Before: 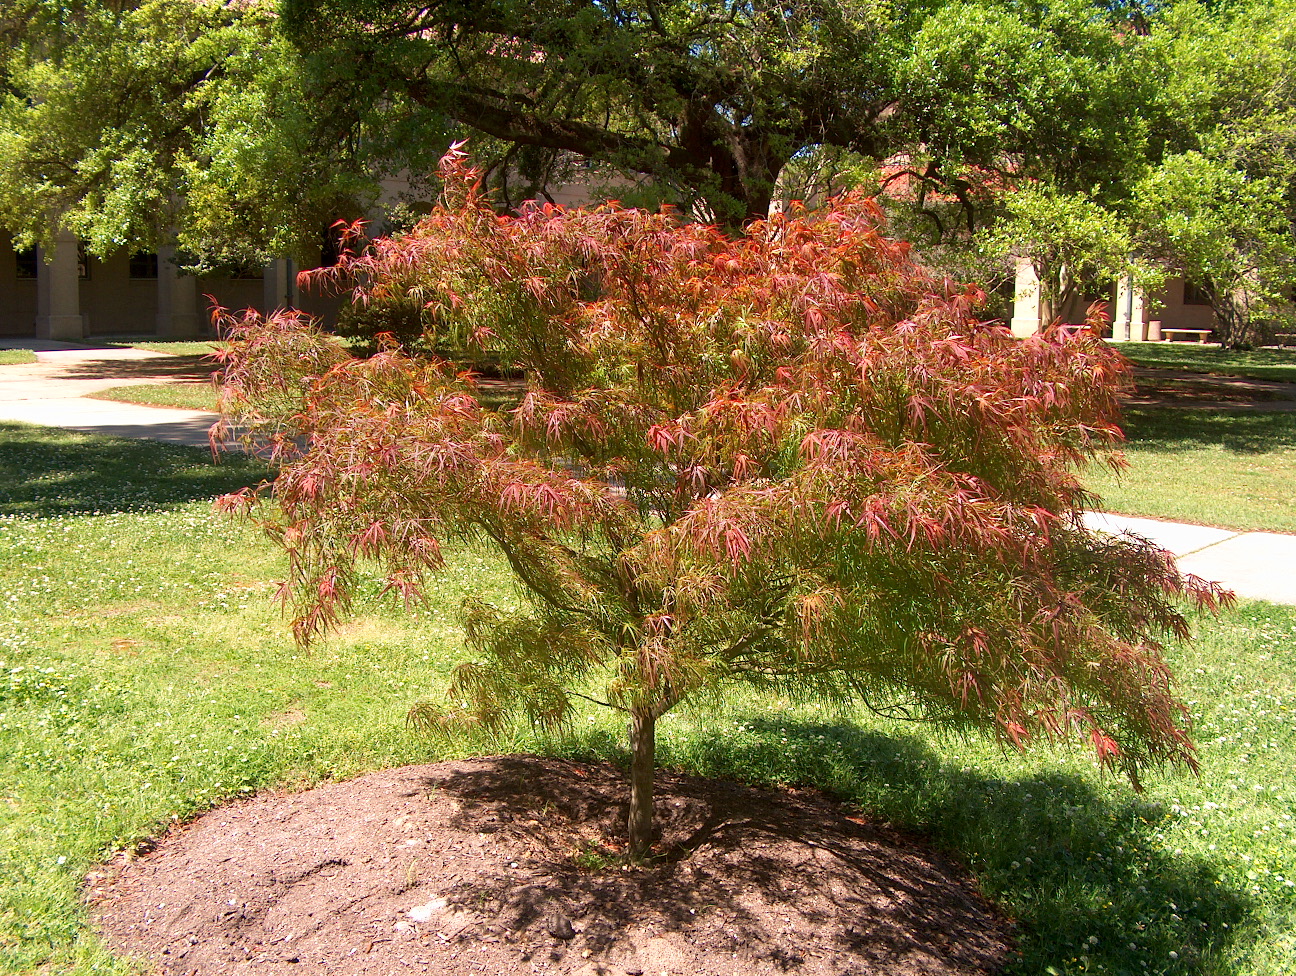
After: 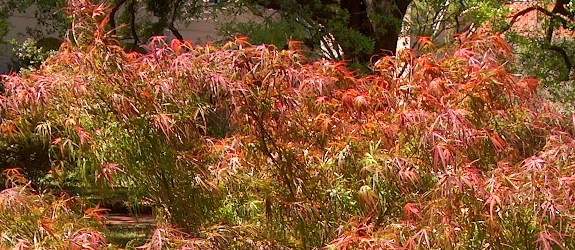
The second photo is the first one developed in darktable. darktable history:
crop: left 28.708%, top 16.865%, right 26.855%, bottom 57.507%
